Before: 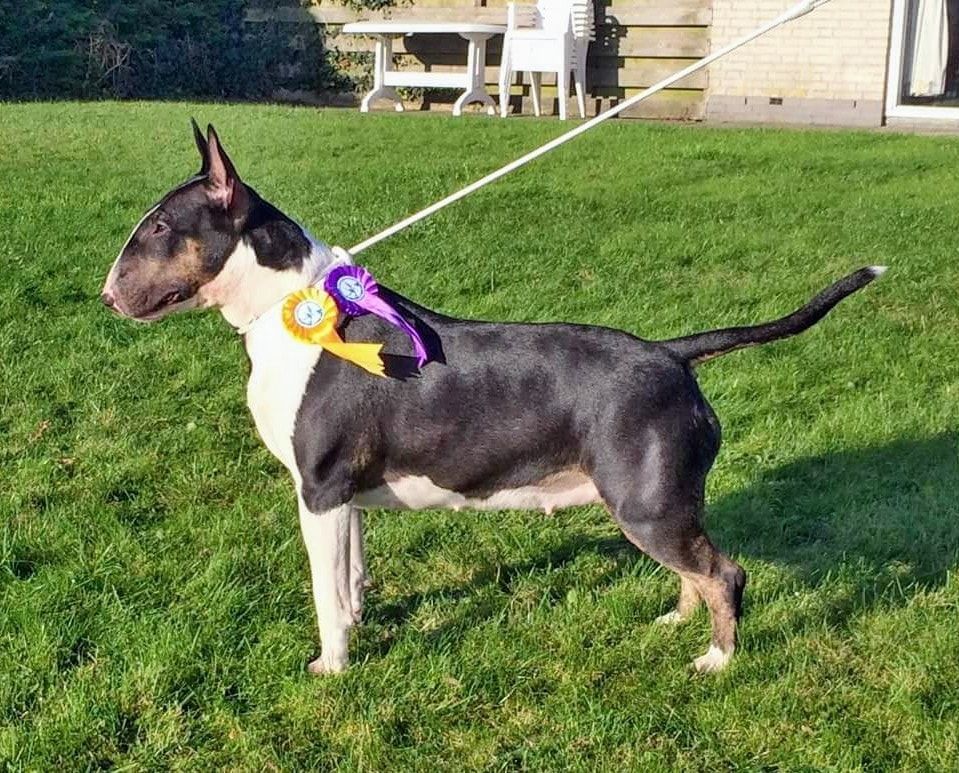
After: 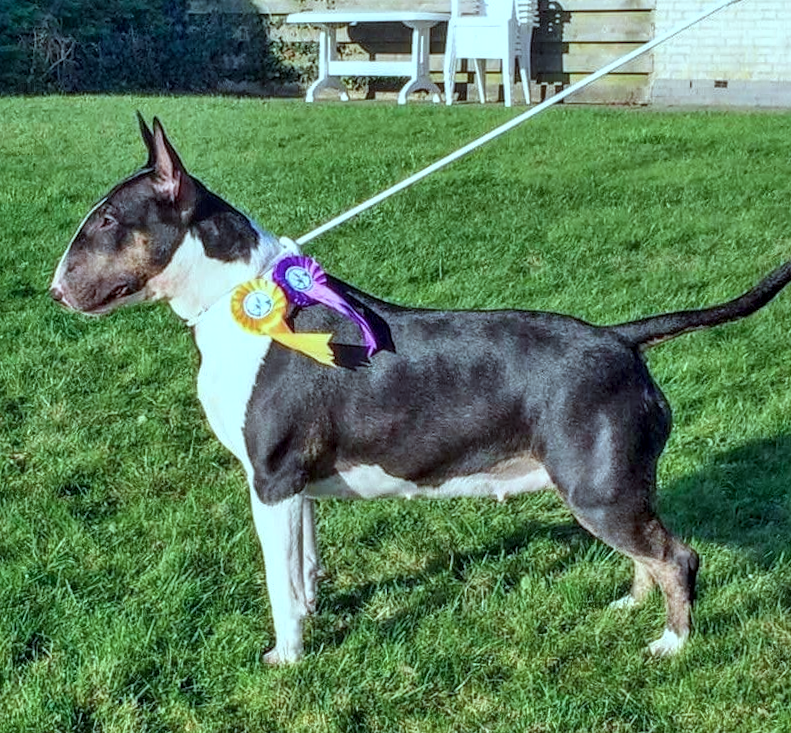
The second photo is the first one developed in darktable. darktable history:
color correction: highlights a* -11.71, highlights b* -15.58
crop and rotate: angle 1°, left 4.281%, top 0.642%, right 11.383%, bottom 2.486%
local contrast: on, module defaults
white balance: red 0.978, blue 0.999
